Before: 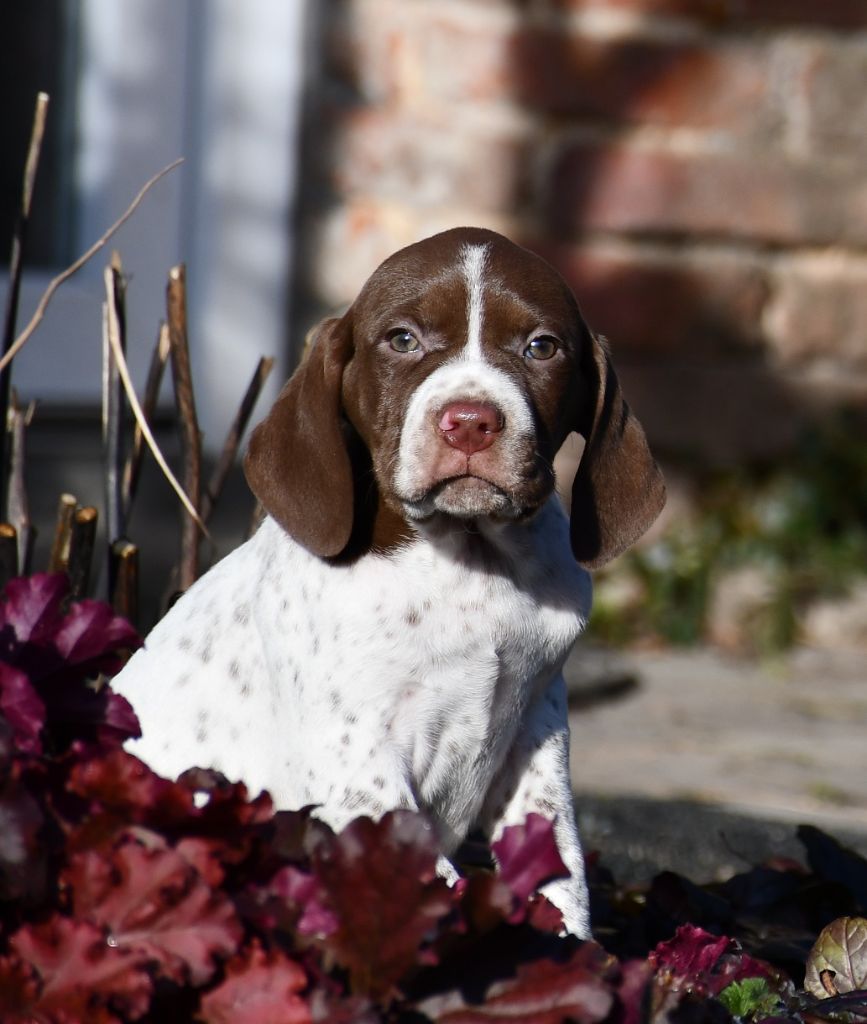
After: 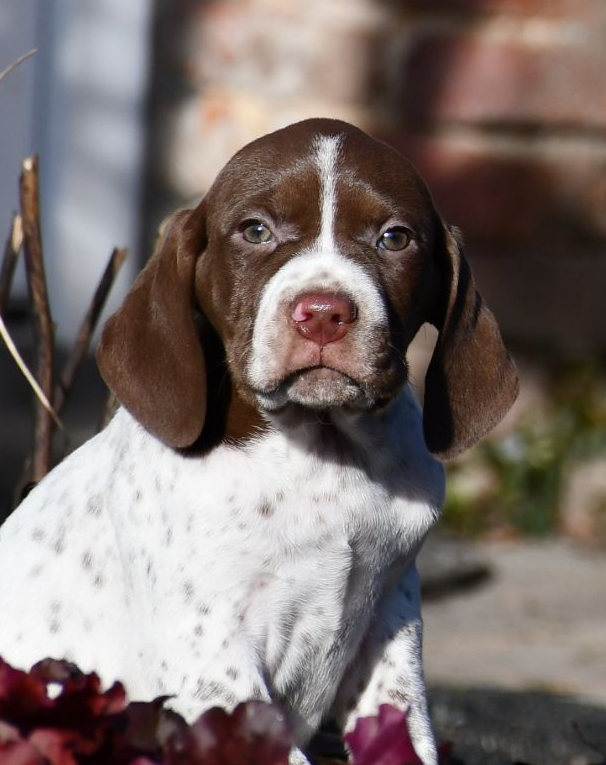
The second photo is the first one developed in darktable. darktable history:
white balance: emerald 1
crop and rotate: left 17.046%, top 10.659%, right 12.989%, bottom 14.553%
